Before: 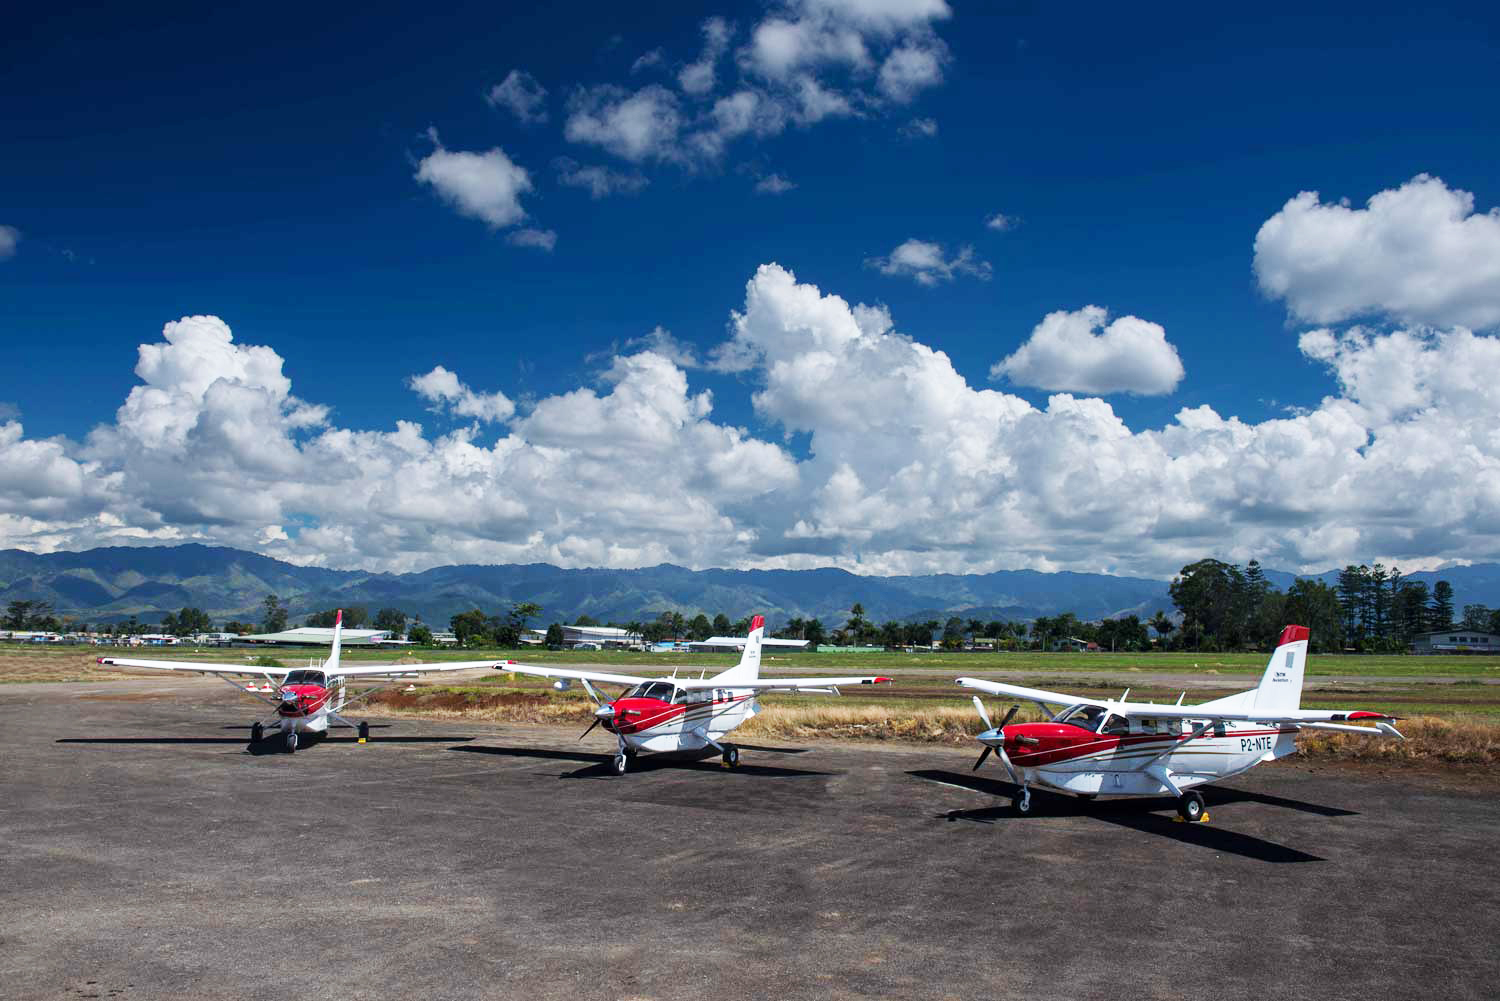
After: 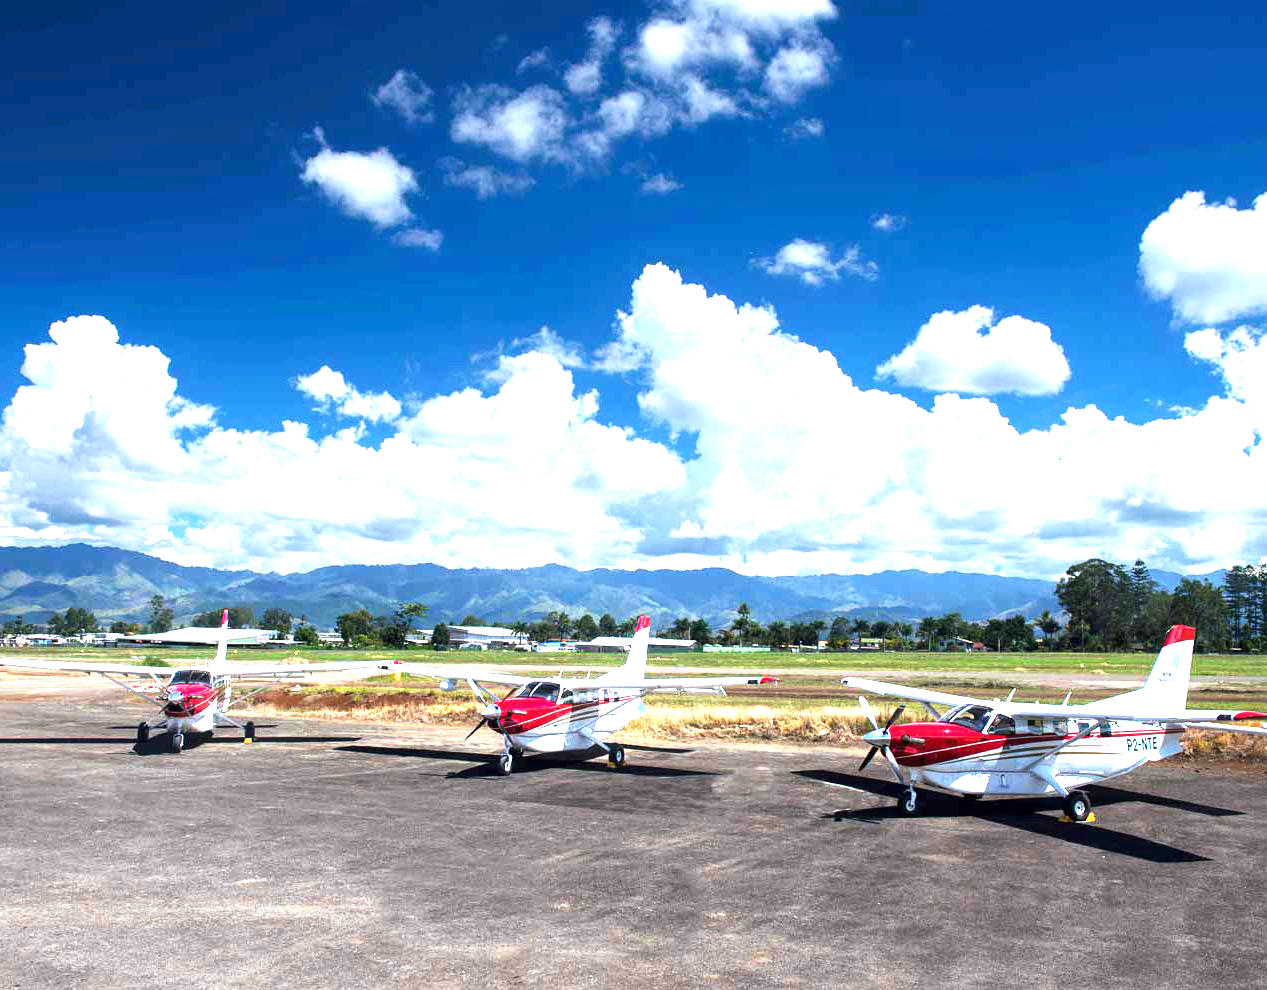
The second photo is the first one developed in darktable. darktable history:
exposure: black level correction 0, exposure 1.447 EV, compensate highlight preservation false
crop: left 7.666%, right 7.808%
contrast equalizer: octaves 7, y [[0.518, 0.517, 0.501, 0.5, 0.5, 0.5], [0.5 ×6], [0.5 ×6], [0 ×6], [0 ×6]]
